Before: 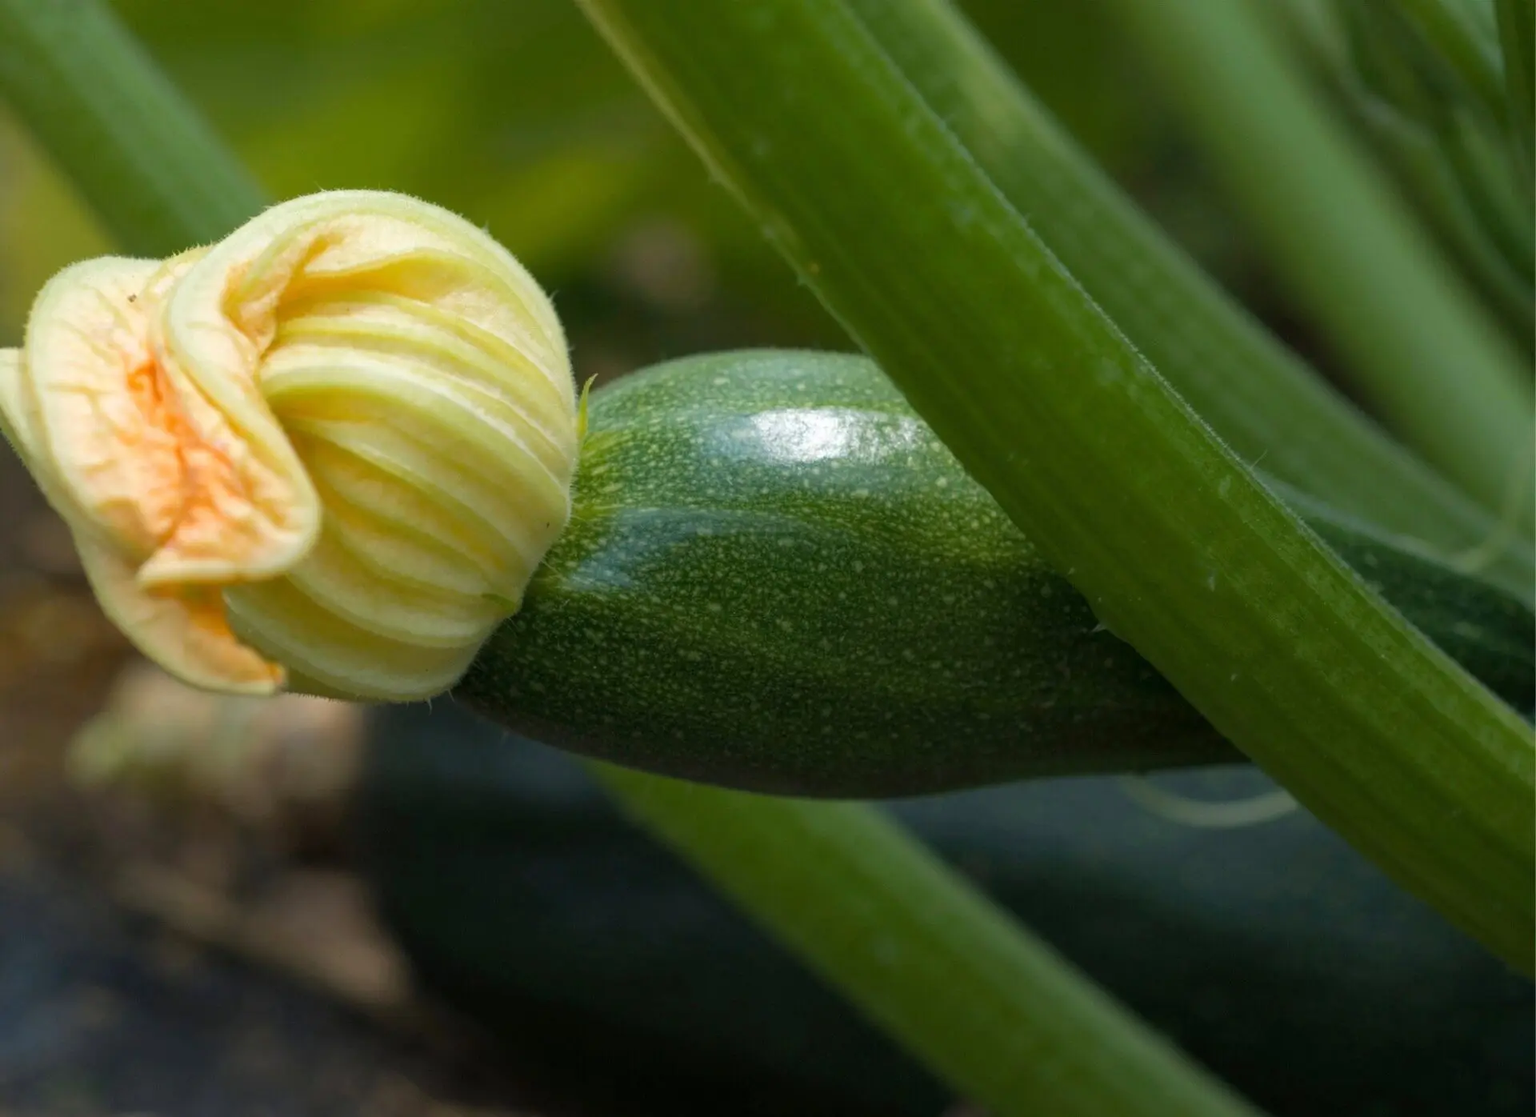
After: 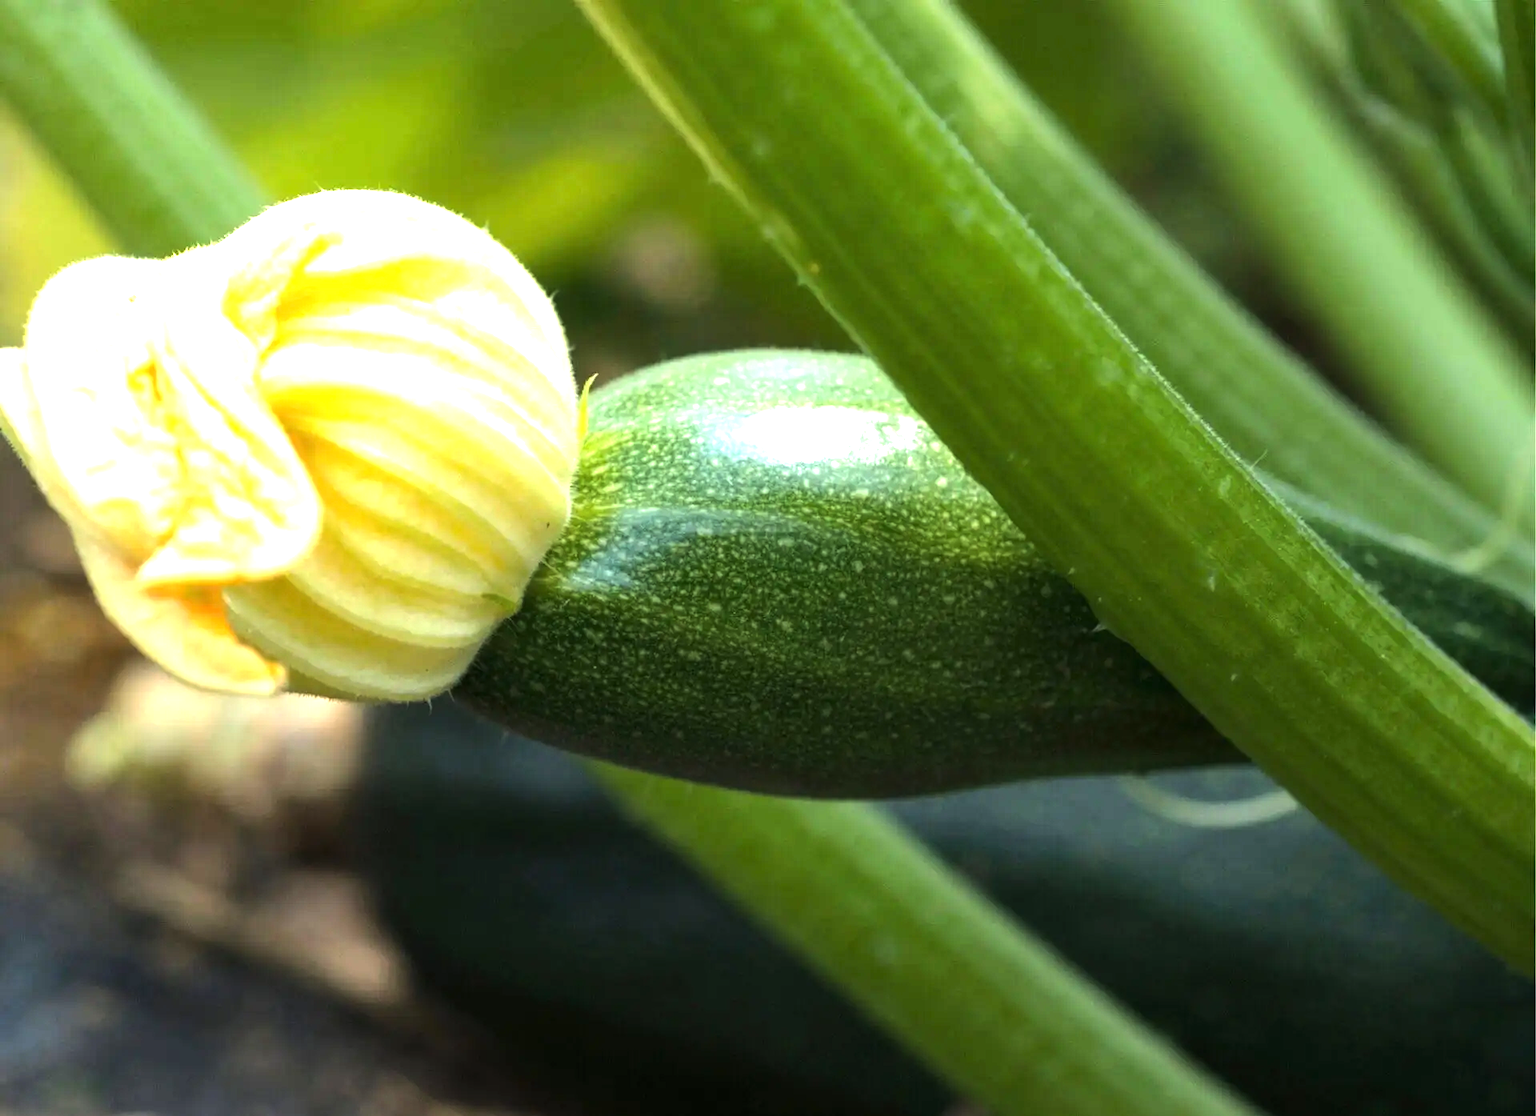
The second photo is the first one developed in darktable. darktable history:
tone equalizer: -8 EV -0.75 EV, -7 EV -0.7 EV, -6 EV -0.6 EV, -5 EV -0.4 EV, -3 EV 0.4 EV, -2 EV 0.6 EV, -1 EV 0.7 EV, +0 EV 0.75 EV, edges refinement/feathering 500, mask exposure compensation -1.57 EV, preserve details no
exposure: black level correction 0, exposure 1.2 EV, compensate highlight preservation false
